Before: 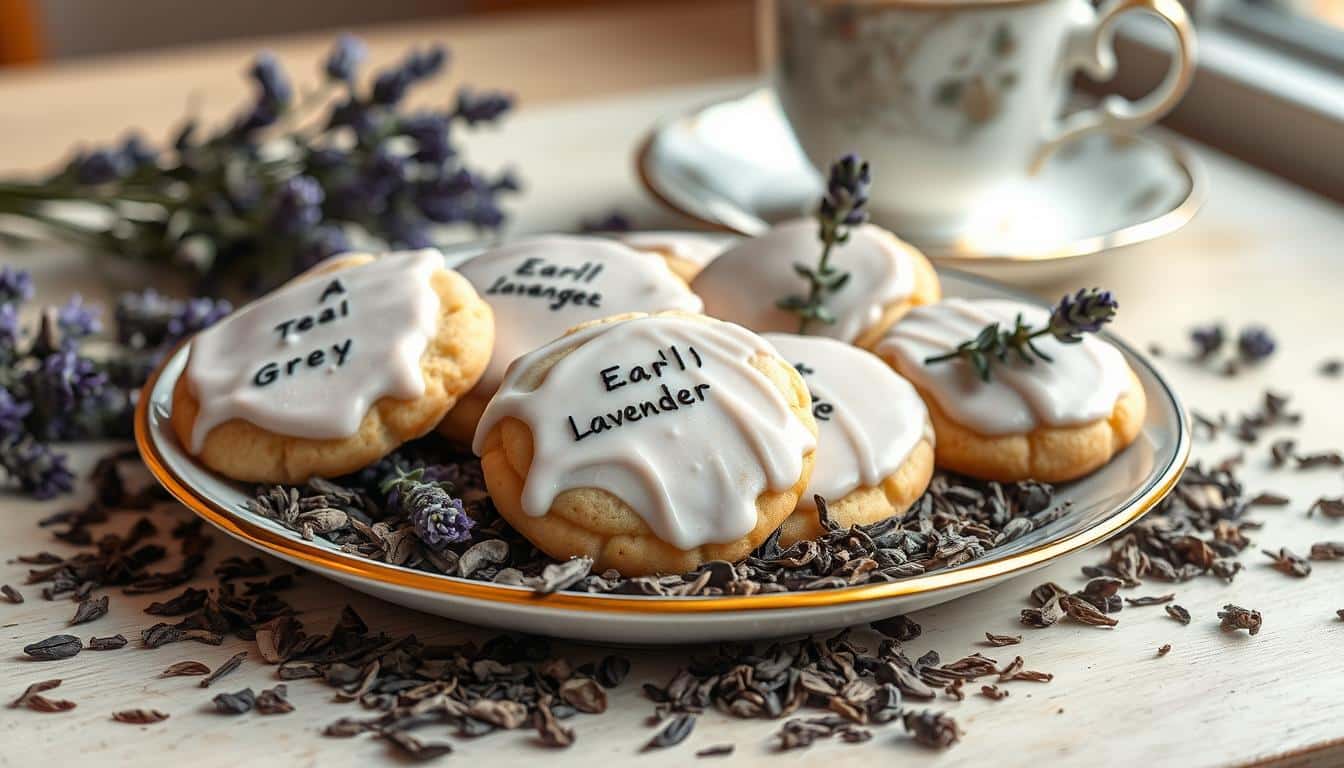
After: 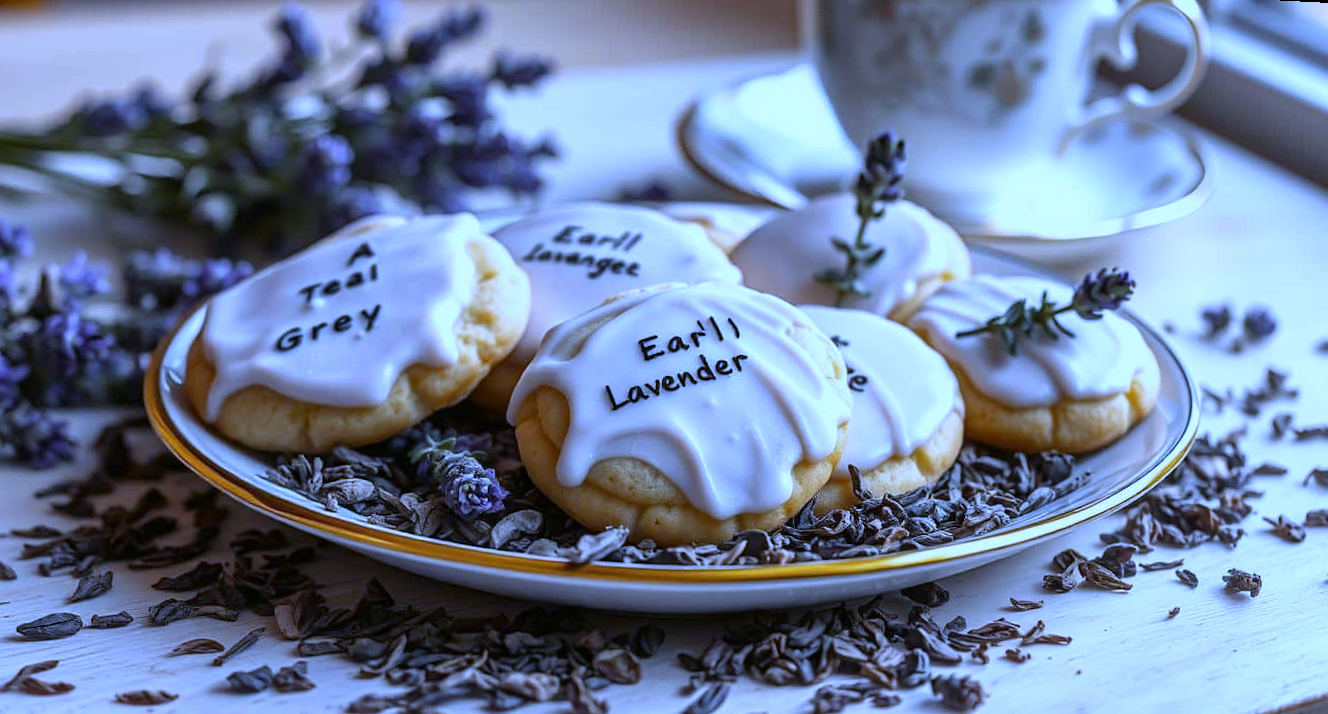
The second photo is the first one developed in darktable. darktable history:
color correction: highlights a* 3.12, highlights b* -1.55, shadows a* -0.101, shadows b* 2.52, saturation 0.98
rotate and perspective: rotation 0.679°, lens shift (horizontal) 0.136, crop left 0.009, crop right 0.991, crop top 0.078, crop bottom 0.95
white balance: red 0.766, blue 1.537
